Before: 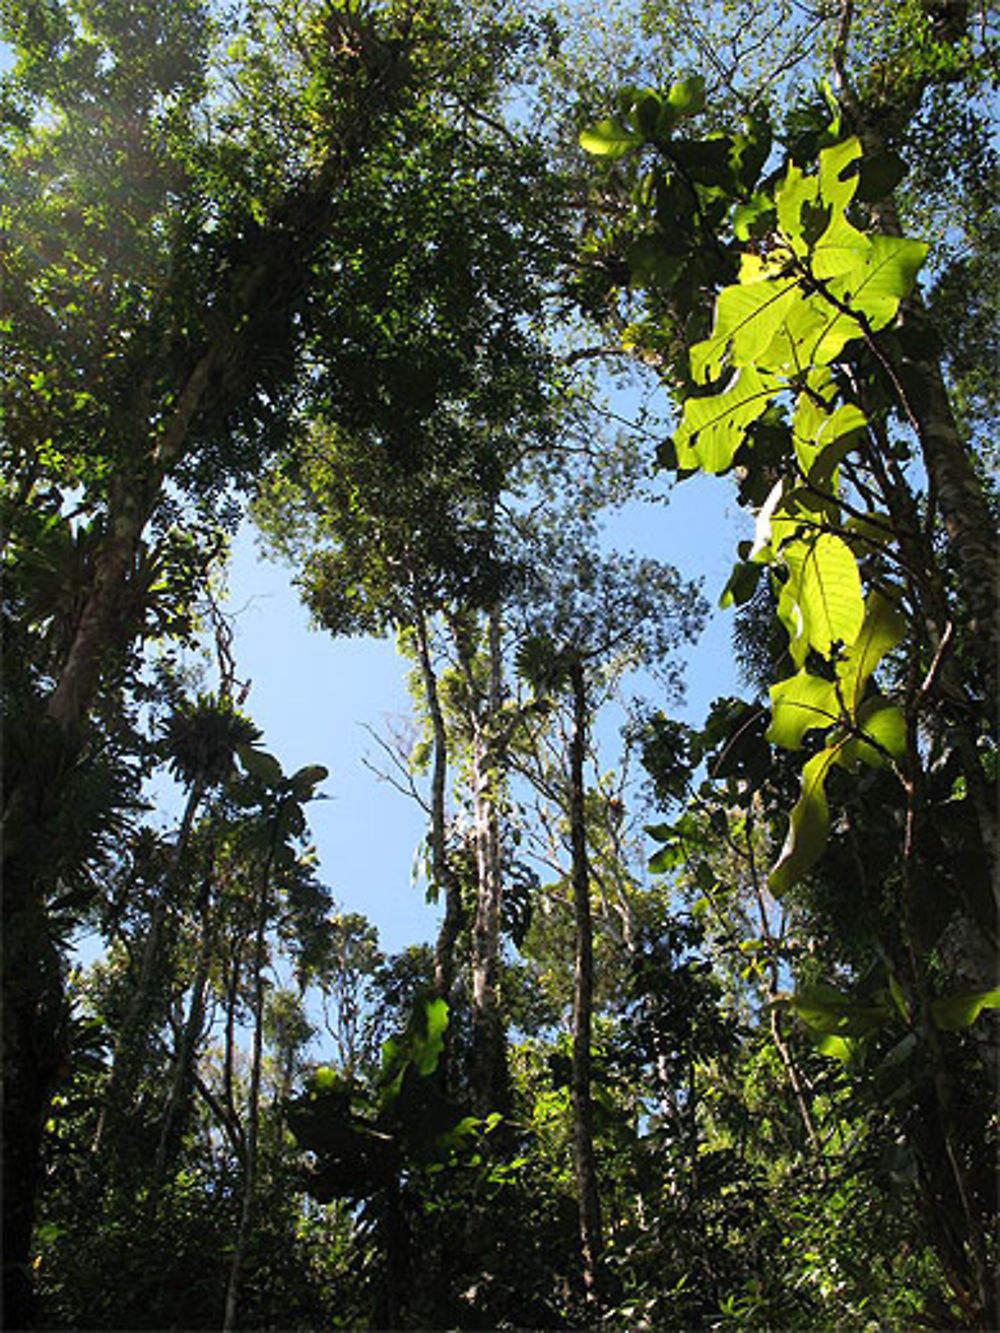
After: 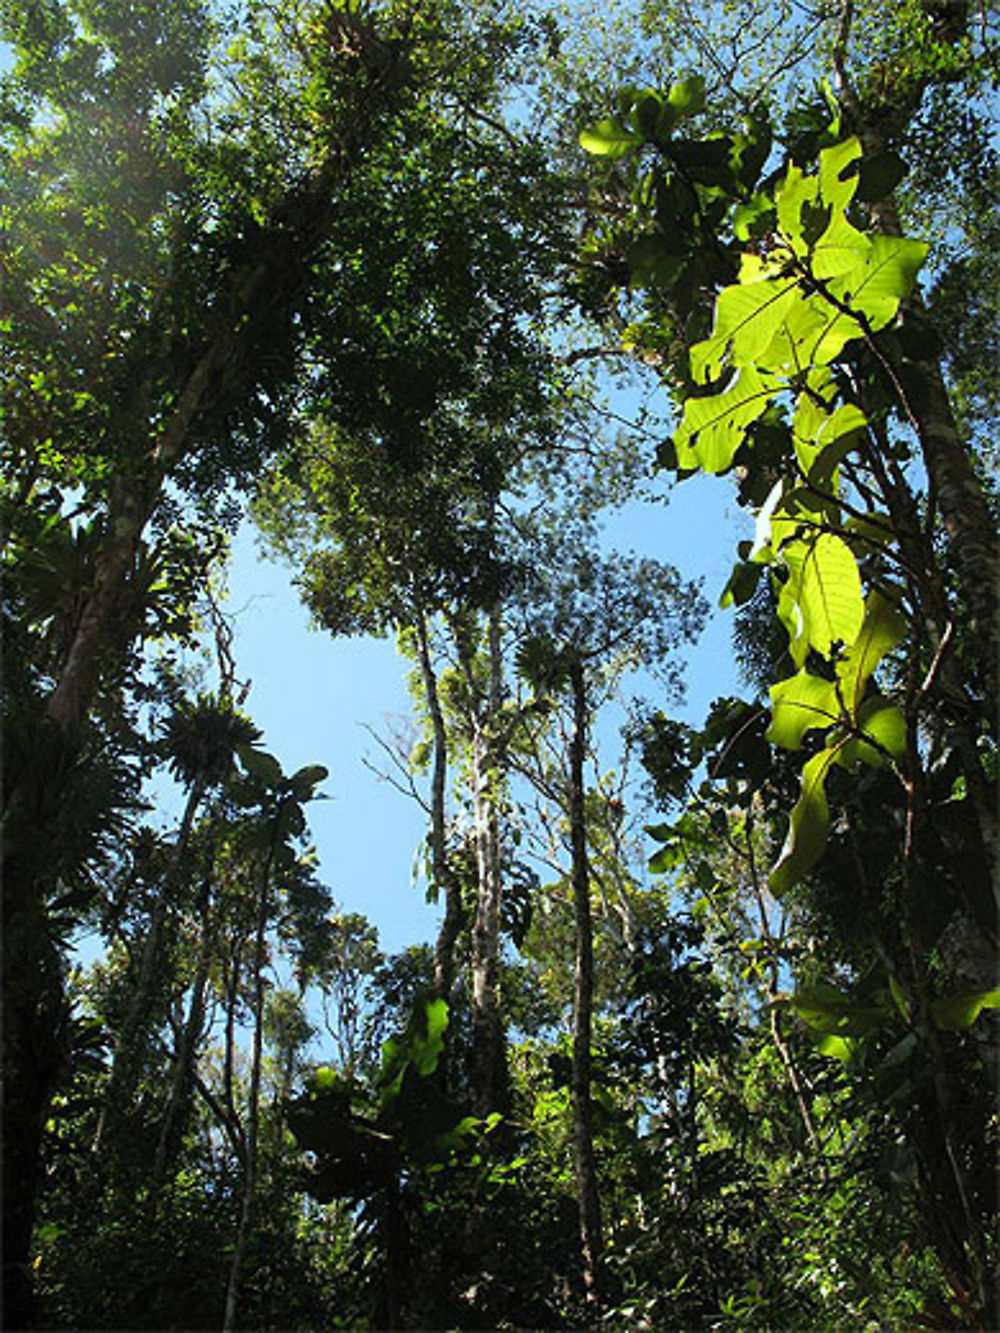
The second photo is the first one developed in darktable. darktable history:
color correction: highlights a* -6.85, highlights b* 0.374
